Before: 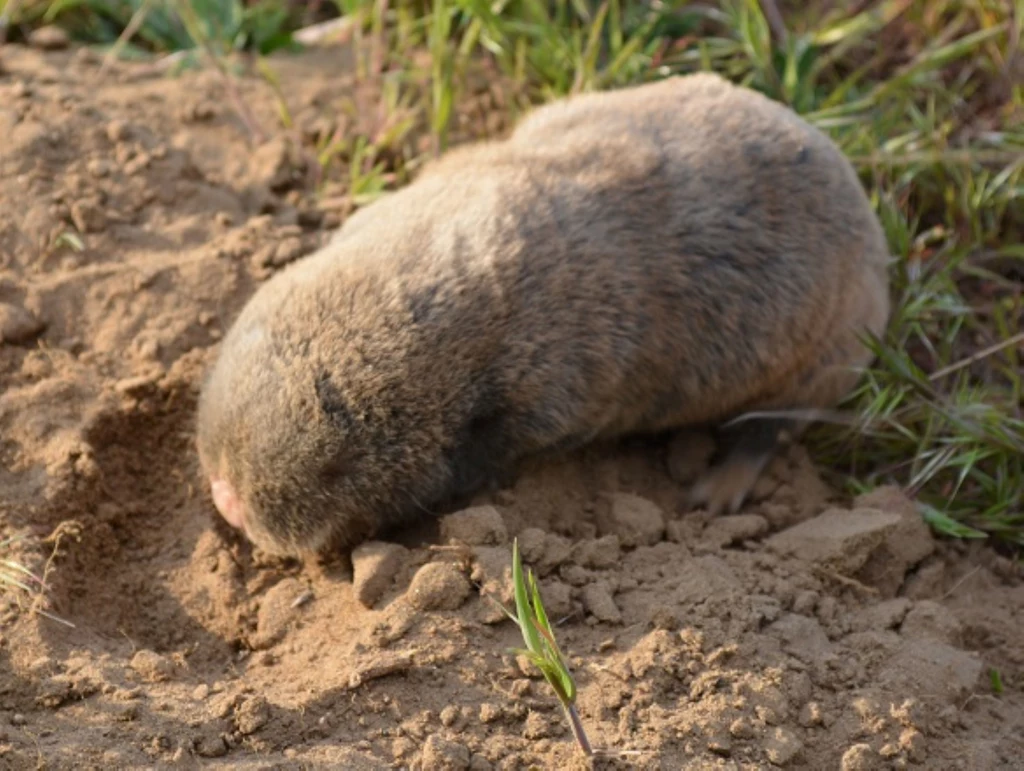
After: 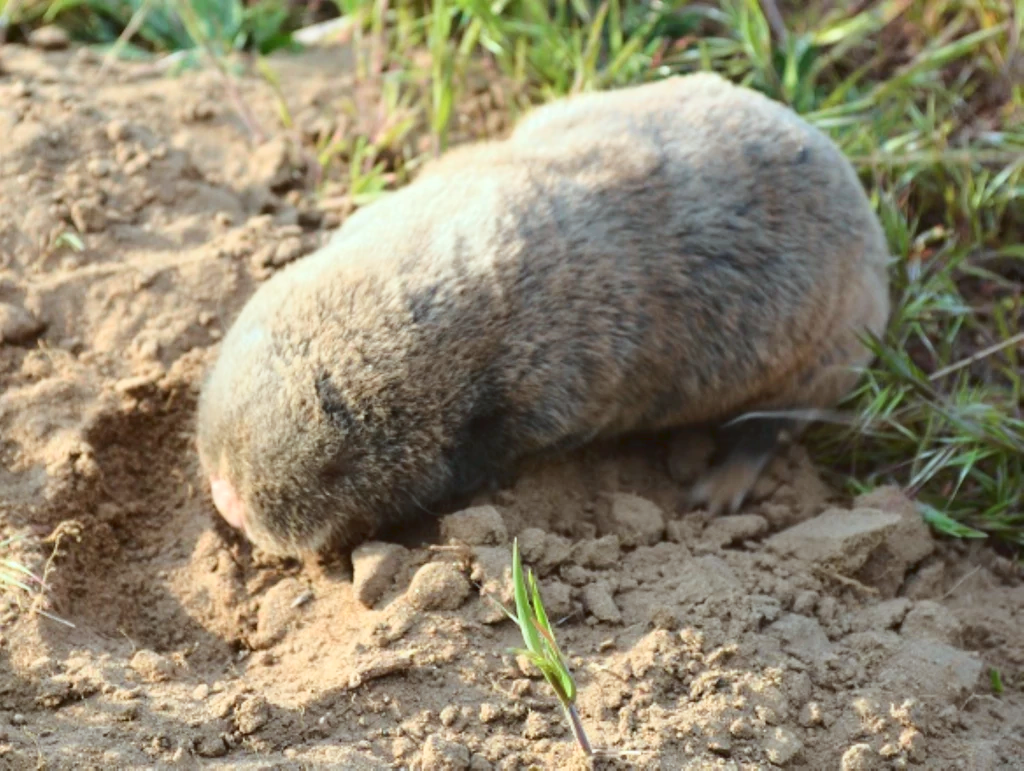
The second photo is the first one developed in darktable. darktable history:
exposure: black level correction 0.001, exposure 0.5 EV, compensate exposure bias true, compensate highlight preservation false
color correction: highlights a* -10.12, highlights b* -10.03
tone curve: curves: ch0 [(0, 0.039) (0.104, 0.103) (0.273, 0.267) (0.448, 0.487) (0.704, 0.761) (0.886, 0.922) (0.994, 0.971)]; ch1 [(0, 0) (0.335, 0.298) (0.446, 0.413) (0.485, 0.487) (0.515, 0.503) (0.566, 0.563) (0.641, 0.655) (1, 1)]; ch2 [(0, 0) (0.314, 0.301) (0.421, 0.411) (0.502, 0.494) (0.528, 0.54) (0.557, 0.559) (0.612, 0.605) (0.722, 0.686) (1, 1)], color space Lab, linked channels, preserve colors none
local contrast: mode bilateral grid, contrast 99, coarseness 99, detail 90%, midtone range 0.2
